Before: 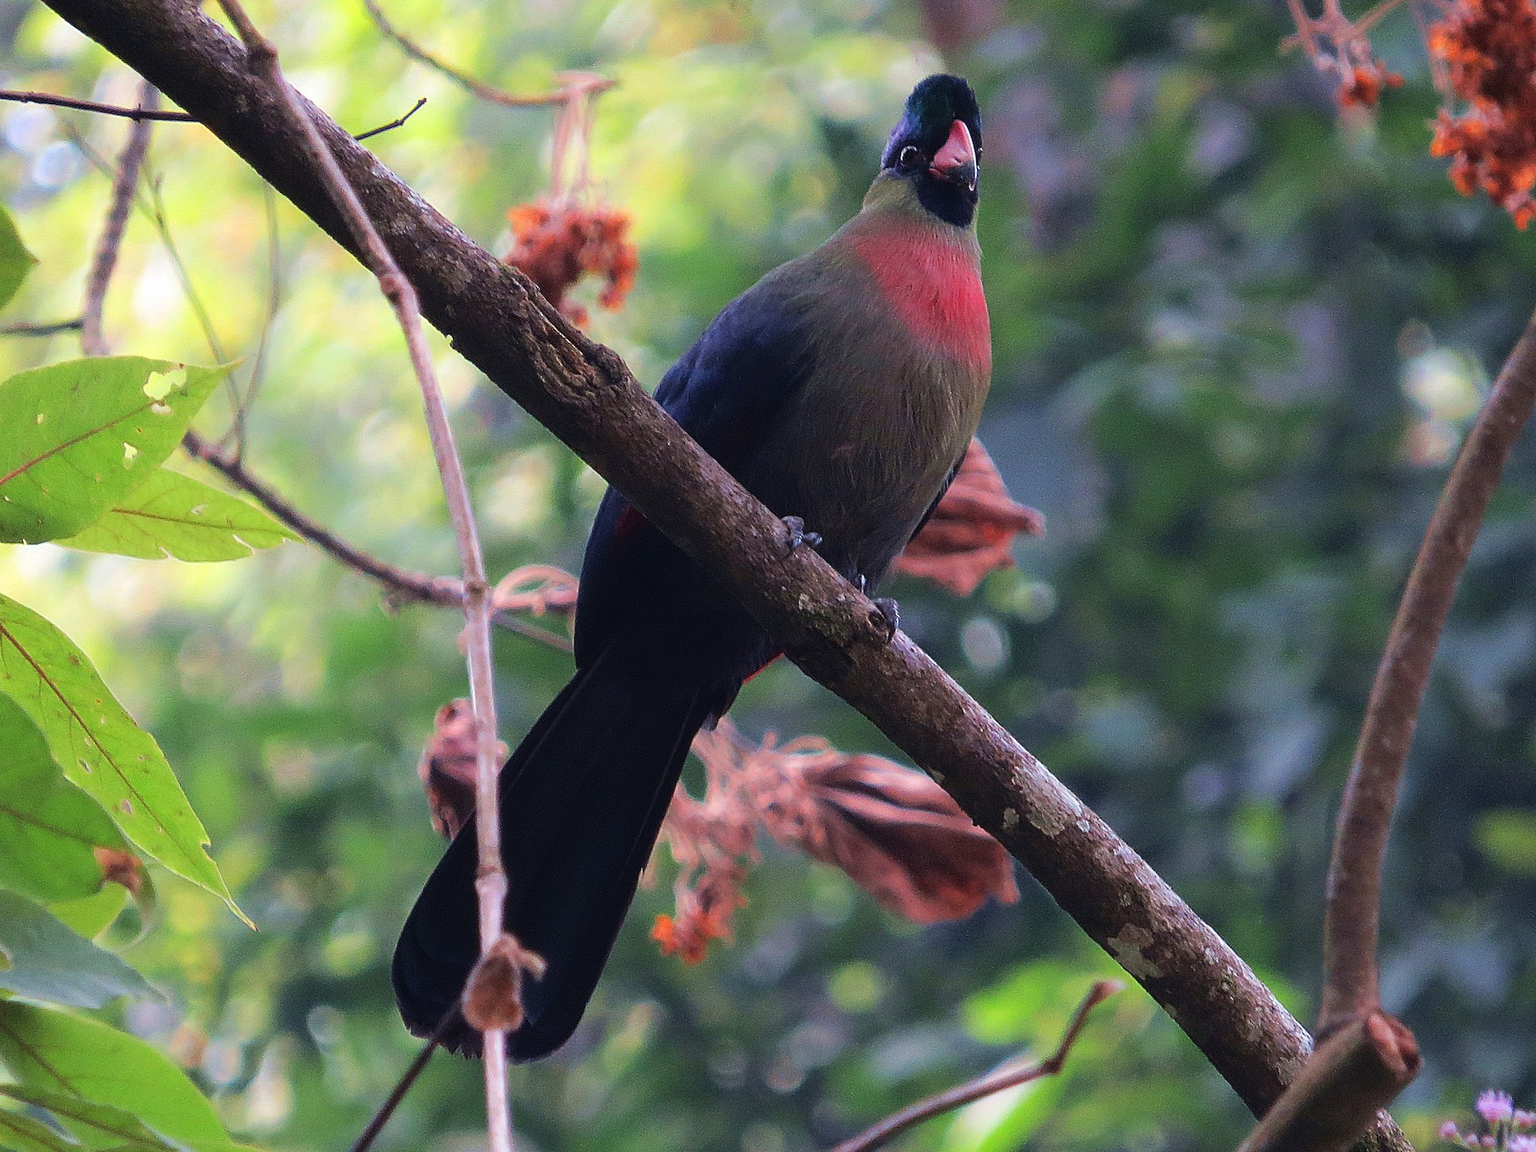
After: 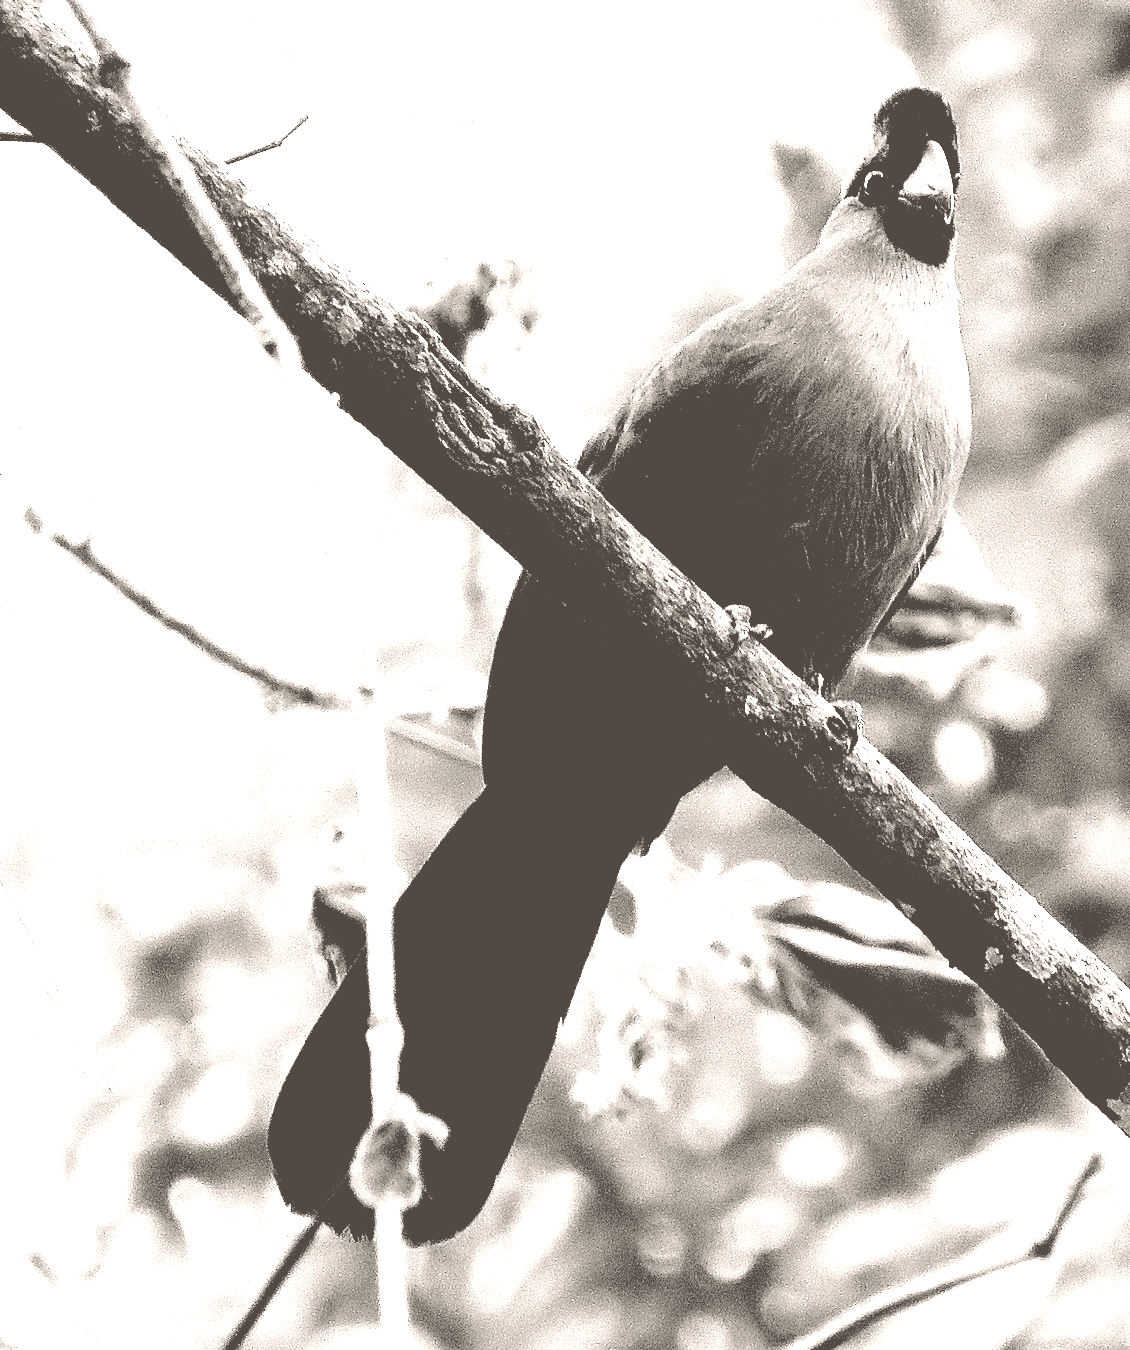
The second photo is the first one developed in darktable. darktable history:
filmic rgb: black relative exposure -8.2 EV, white relative exposure 2.2 EV, threshold 3 EV, hardness 7.11, latitude 85.74%, contrast 1.696, highlights saturation mix -4%, shadows ↔ highlights balance -2.69%, color science v5 (2021), contrast in shadows safe, contrast in highlights safe, enable highlight reconstruction true
crop: left 10.644%, right 26.528%
contrast brightness saturation: contrast 0.11, saturation -0.17
rgb levels: levels [[0.027, 0.429, 0.996], [0, 0.5, 1], [0, 0.5, 1]]
colorize: hue 34.49°, saturation 35.33%, source mix 100%, lightness 55%, version 1
